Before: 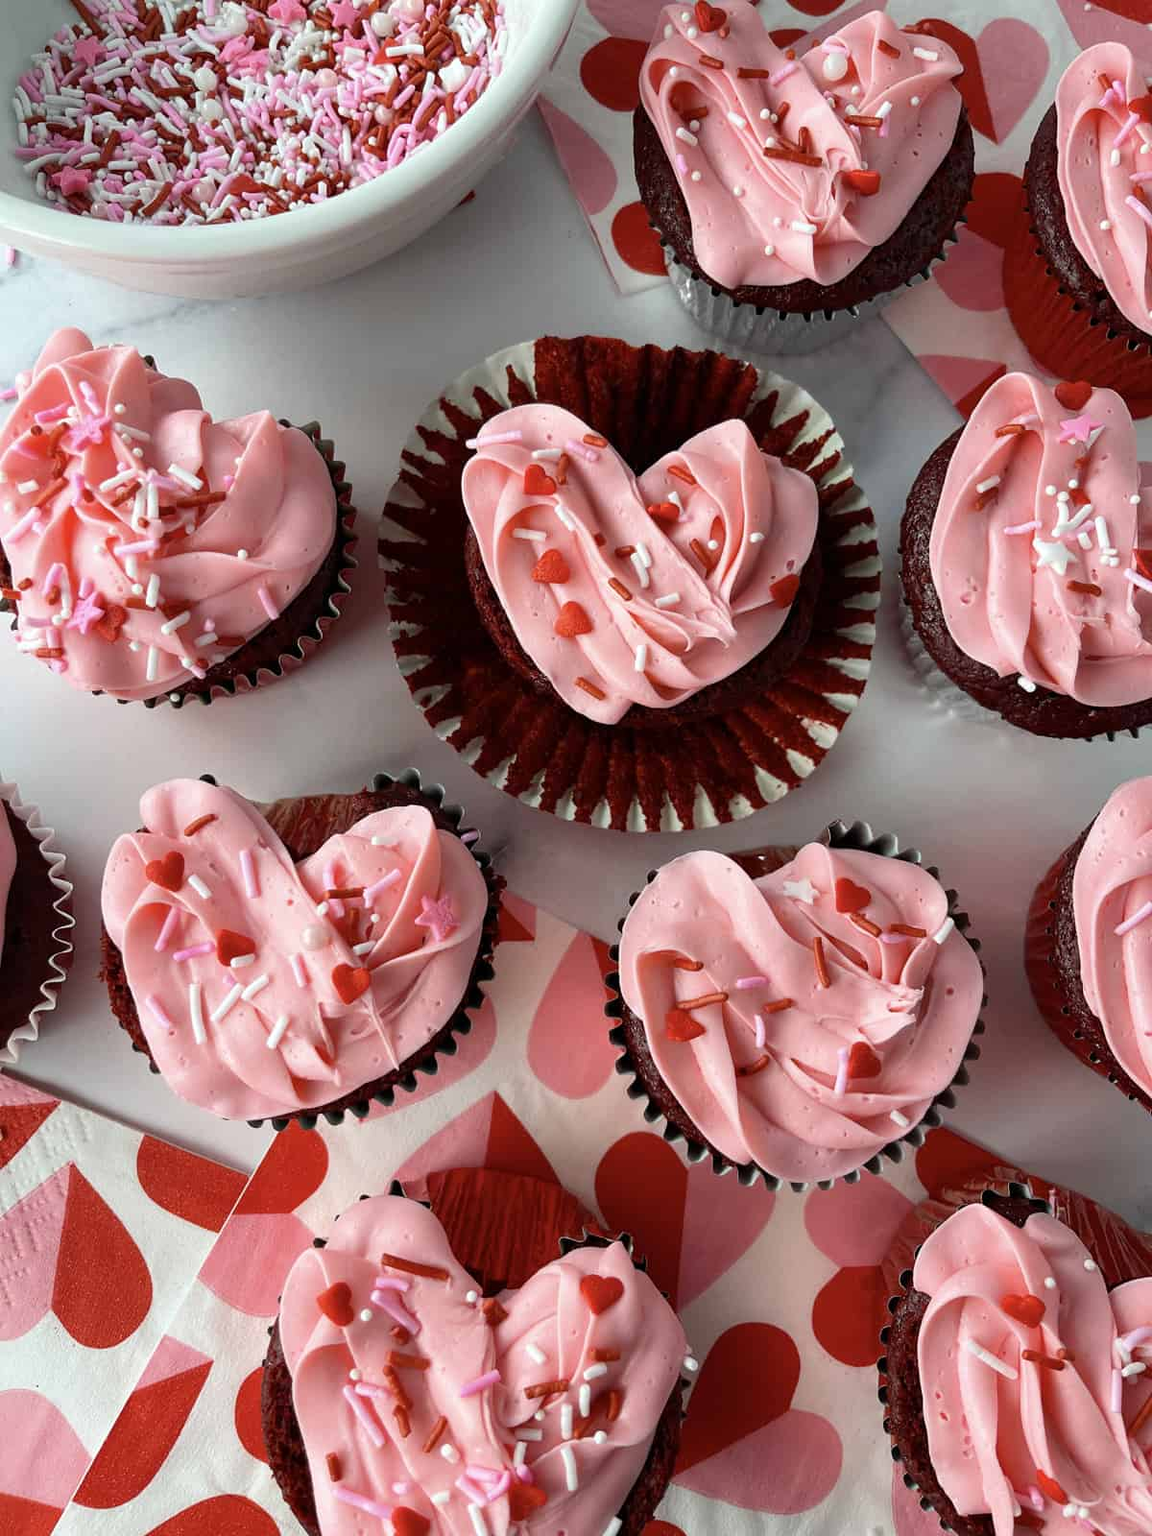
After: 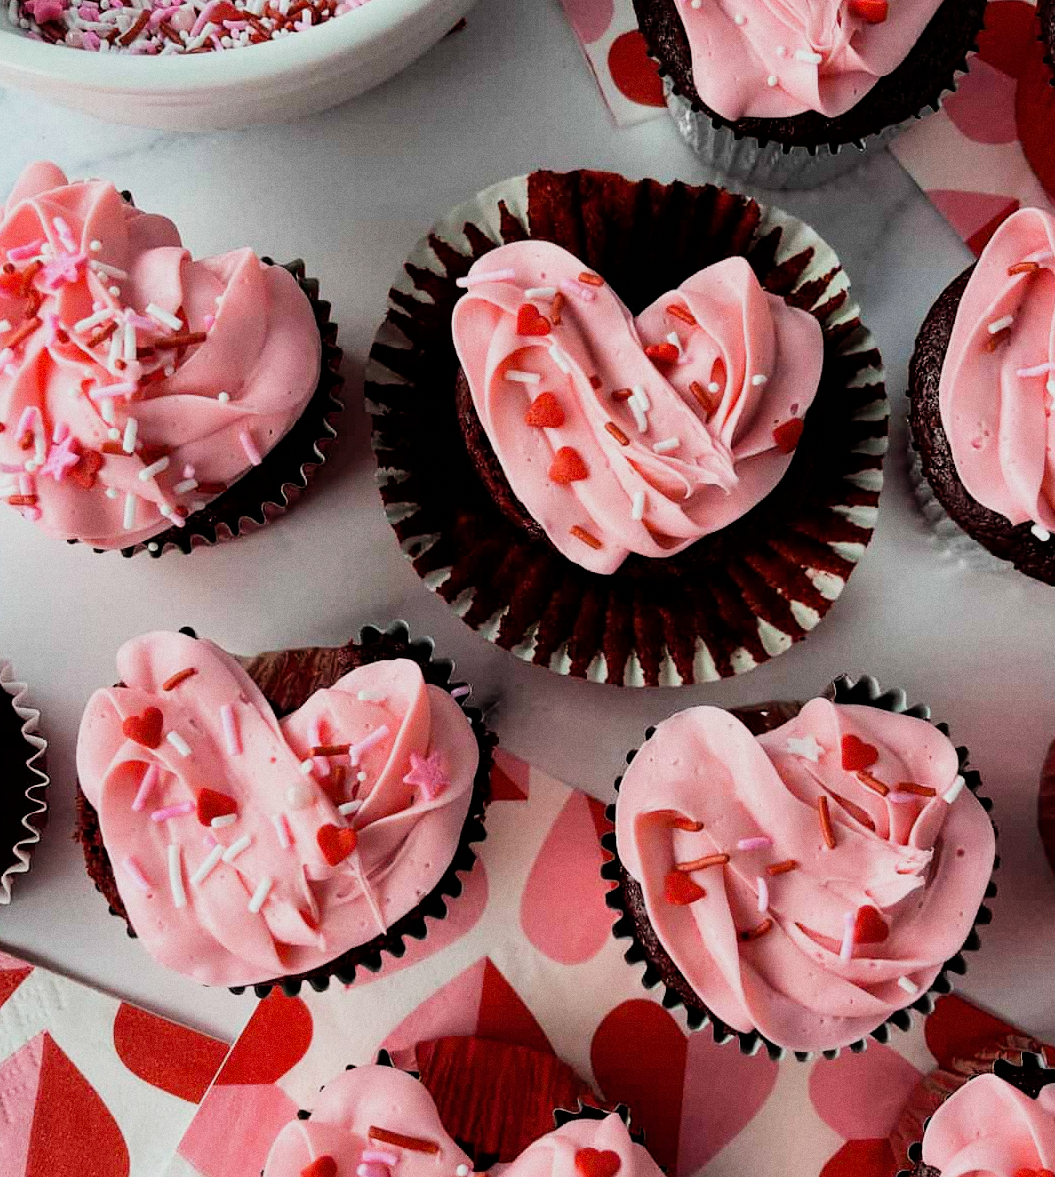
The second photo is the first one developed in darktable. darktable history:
crop and rotate: left 2.425%, top 11.305%, right 9.6%, bottom 15.08%
grain: coarseness 0.09 ISO
filmic rgb: black relative exposure -5 EV, hardness 2.88, contrast 1.3, highlights saturation mix -30%
